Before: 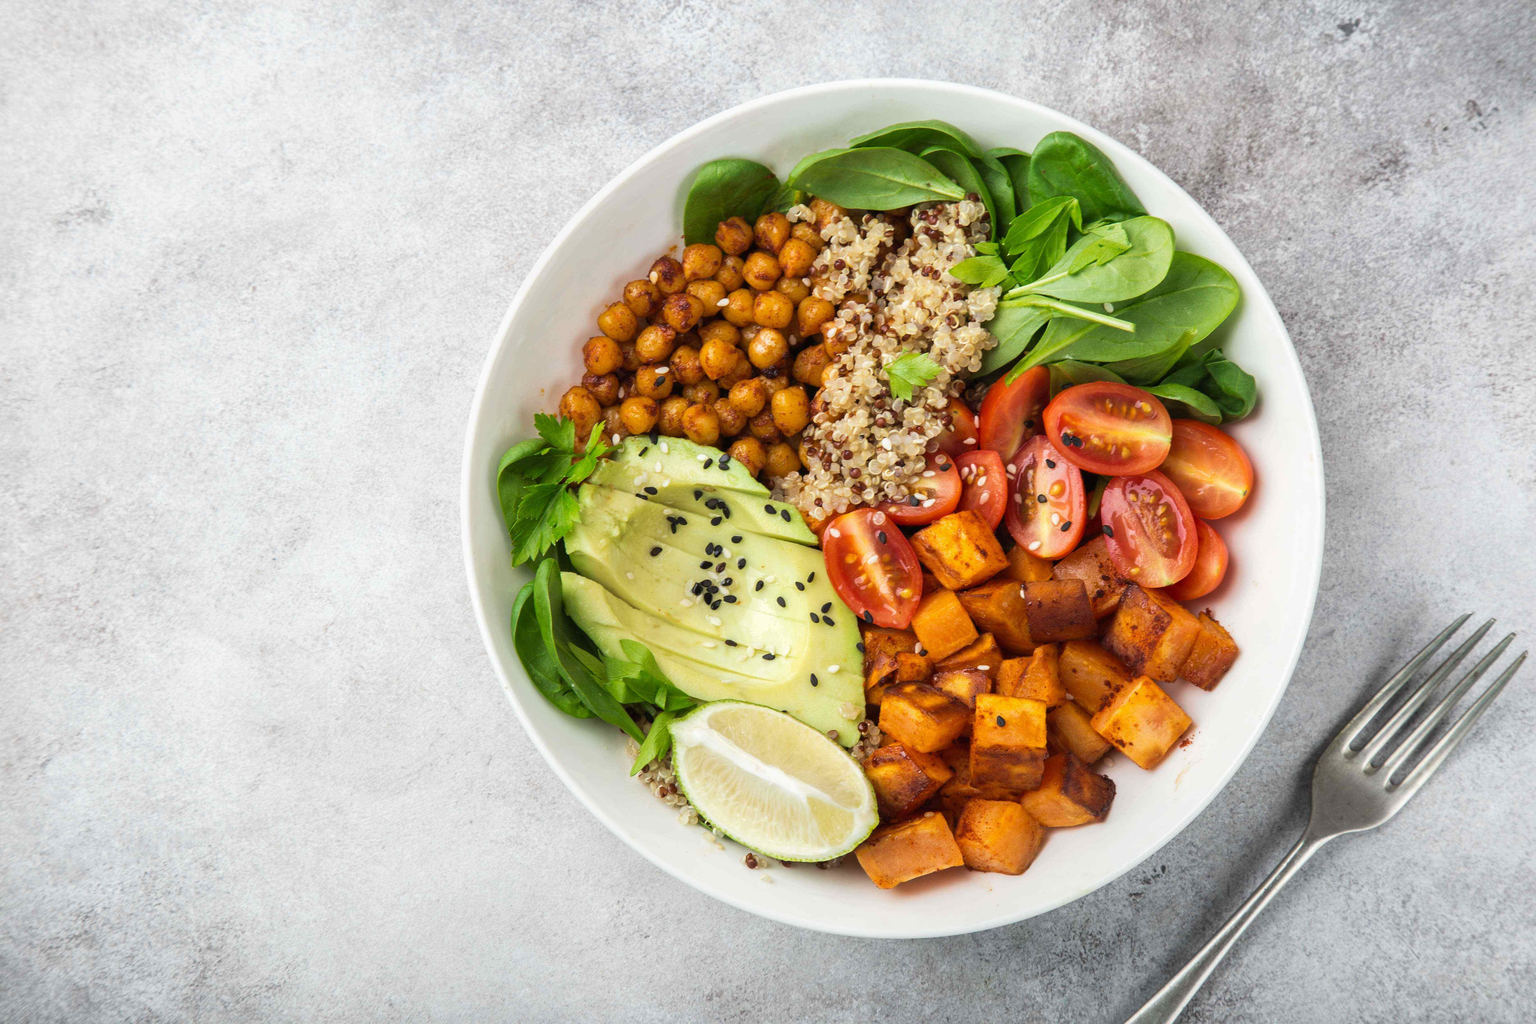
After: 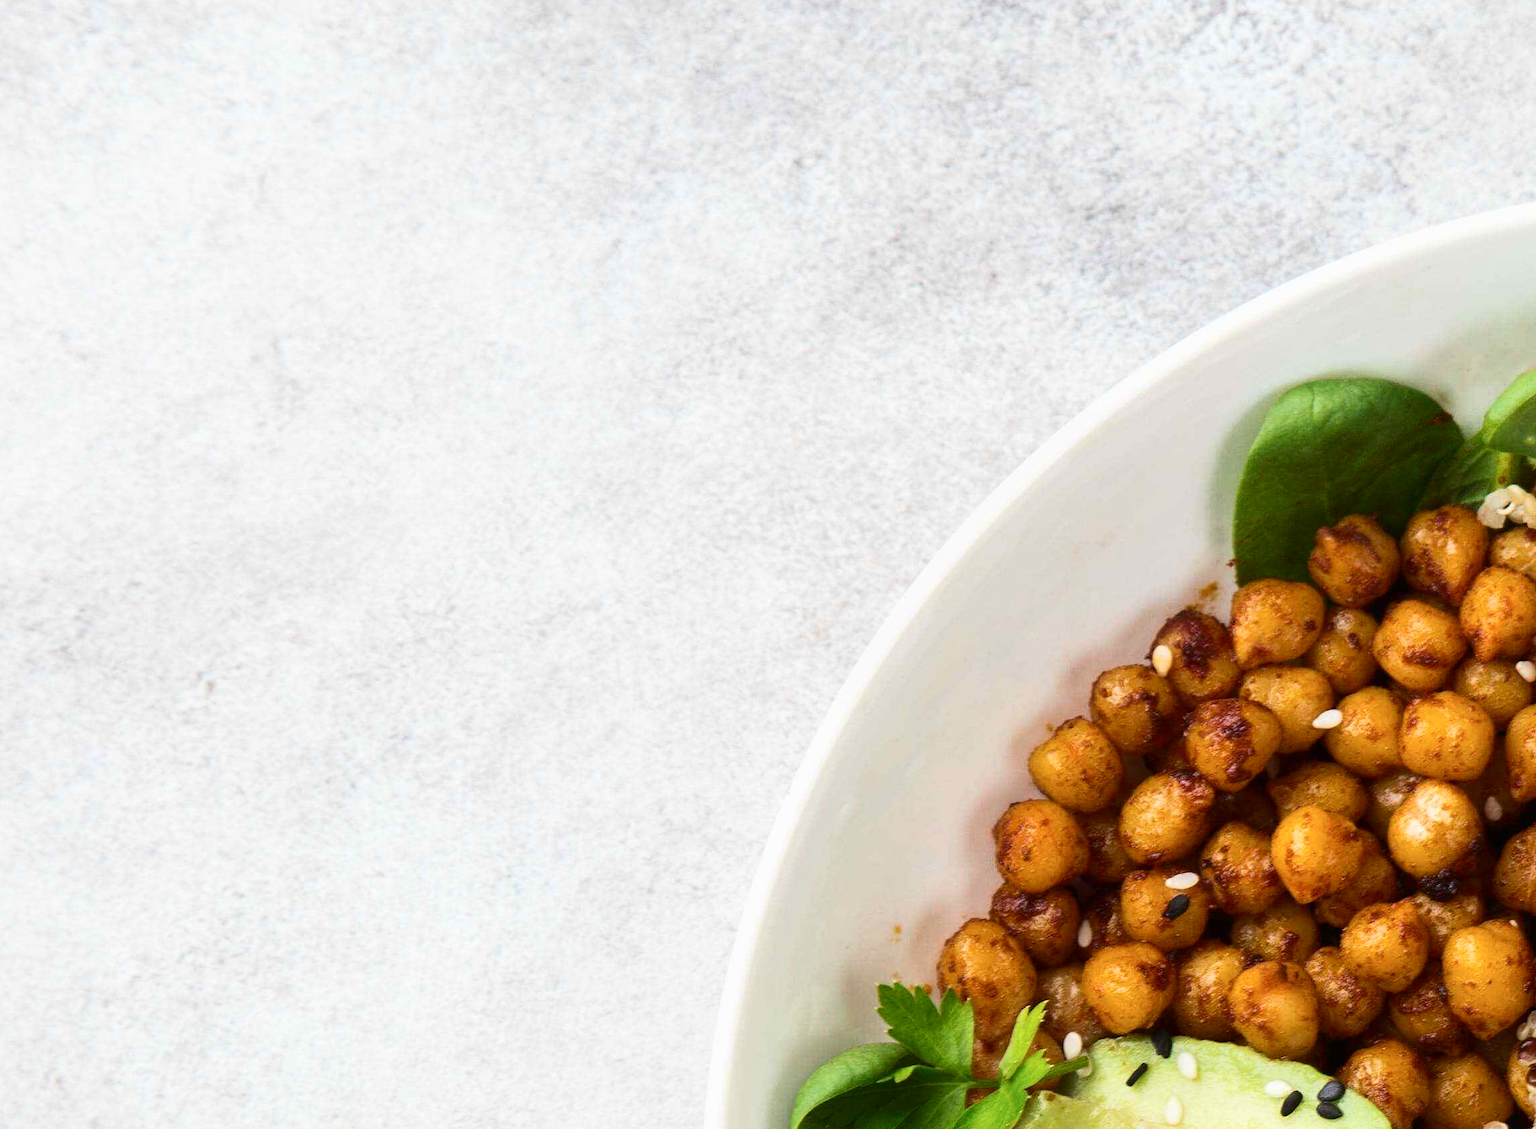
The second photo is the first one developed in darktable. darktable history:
contrast brightness saturation: contrast 0.22
crop and rotate: left 10.817%, top 0.062%, right 47.194%, bottom 53.626%
